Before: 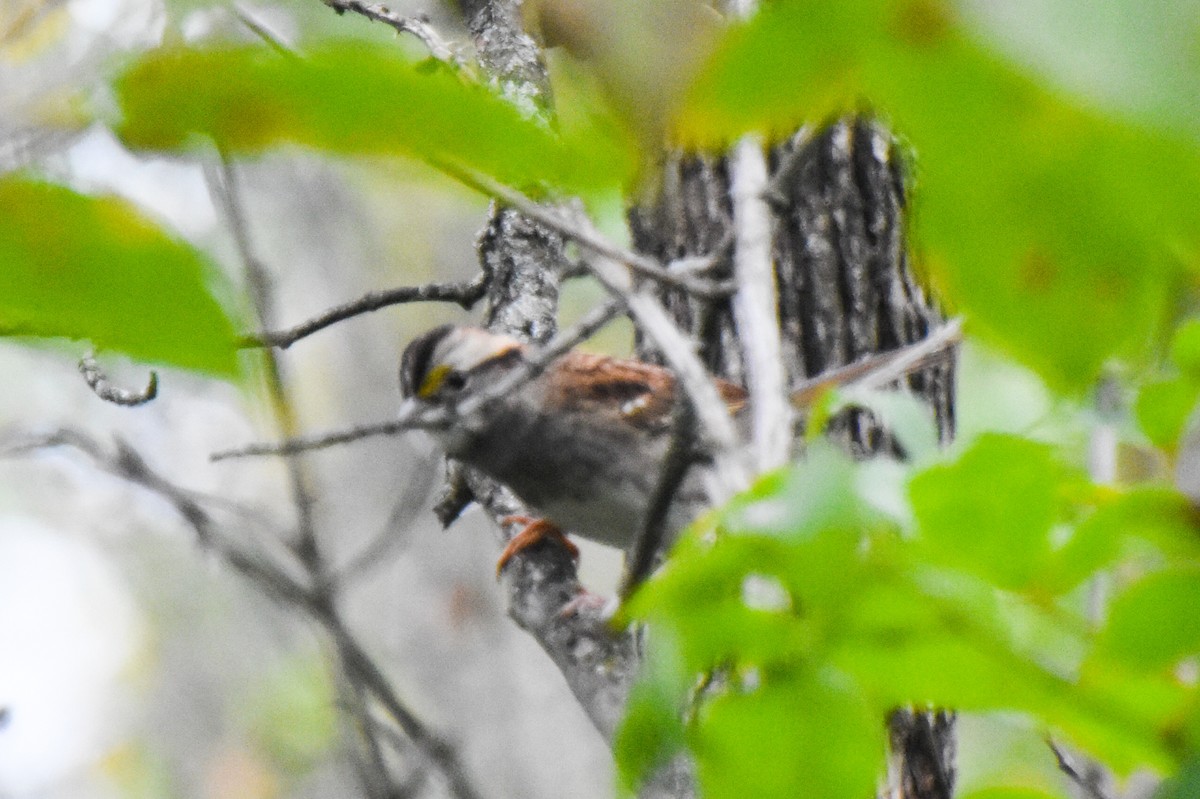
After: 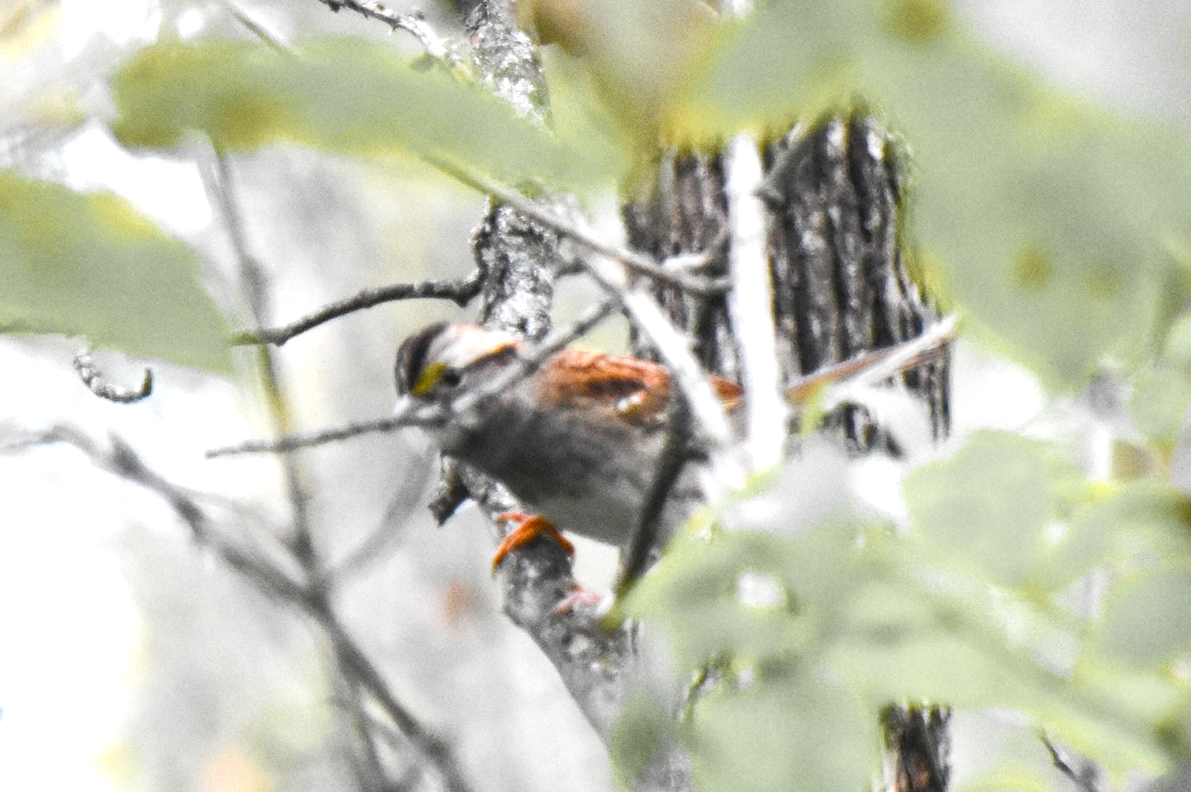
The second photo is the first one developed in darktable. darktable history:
crop: left 0.434%, top 0.485%, right 0.244%, bottom 0.386%
tone equalizer: on, module defaults
color balance rgb: perceptual saturation grading › global saturation 20%, perceptual saturation grading › highlights -25%, perceptual saturation grading › shadows 50%
exposure: exposure 0.648 EV, compensate highlight preservation false
color zones: curves: ch1 [(0, 0.679) (0.143, 0.647) (0.286, 0.261) (0.378, -0.011) (0.571, 0.396) (0.714, 0.399) (0.857, 0.406) (1, 0.679)]
